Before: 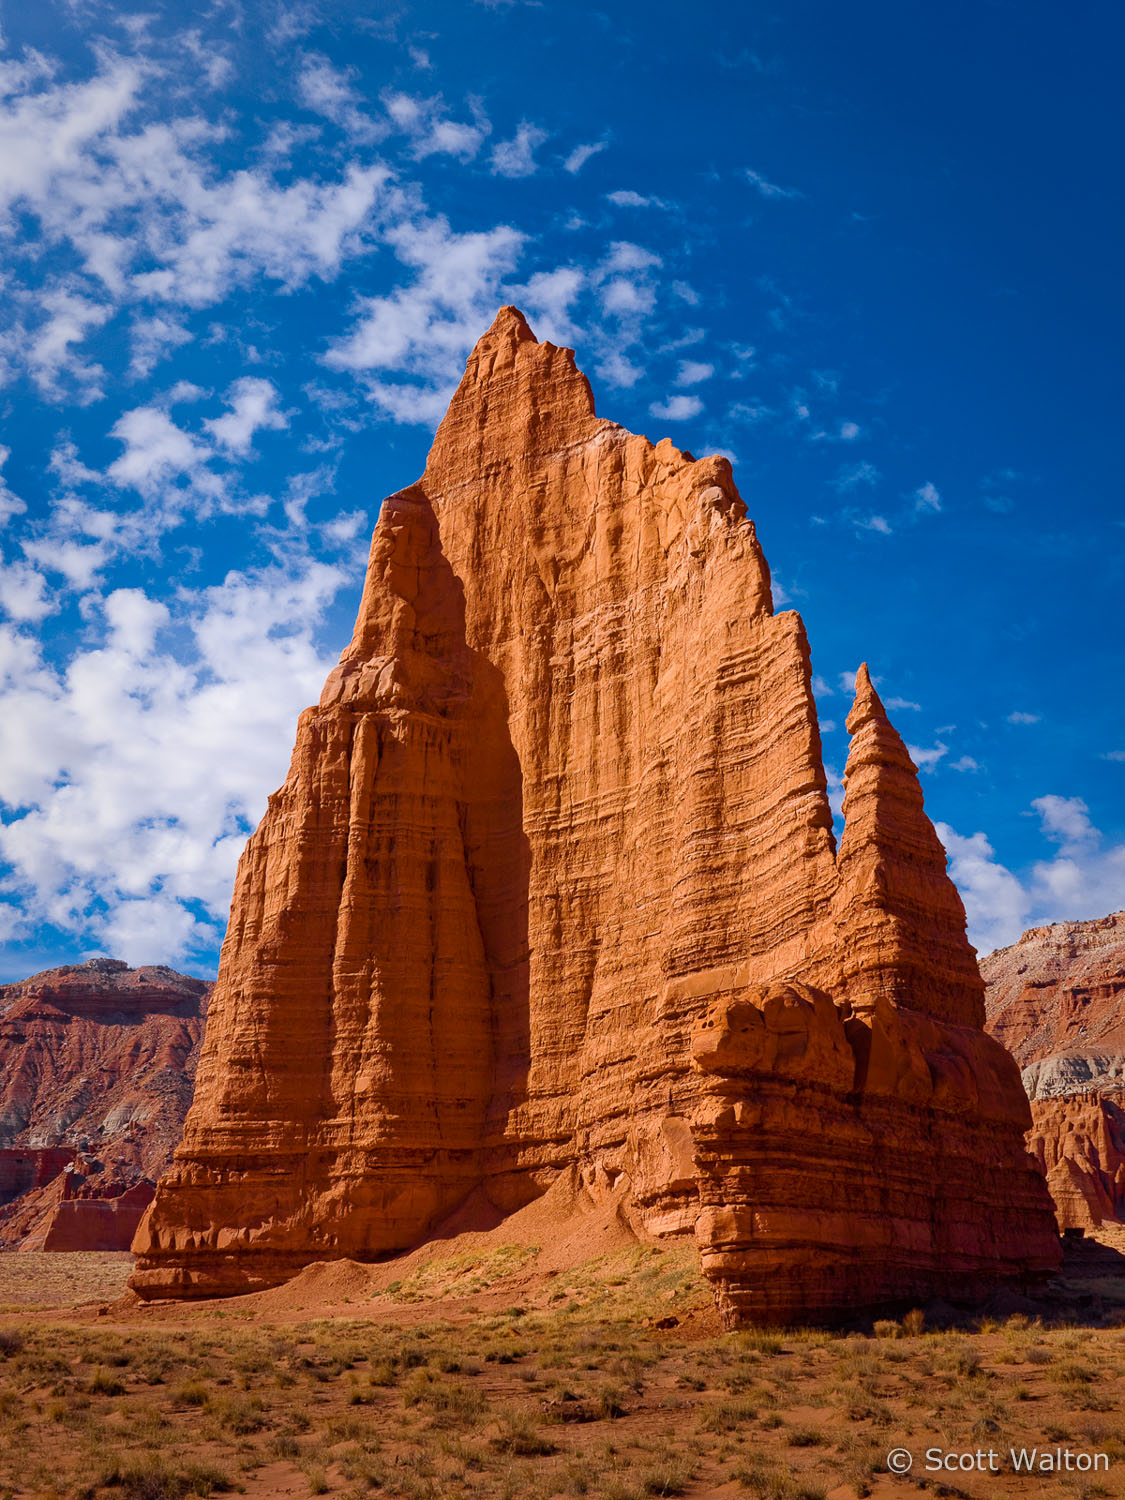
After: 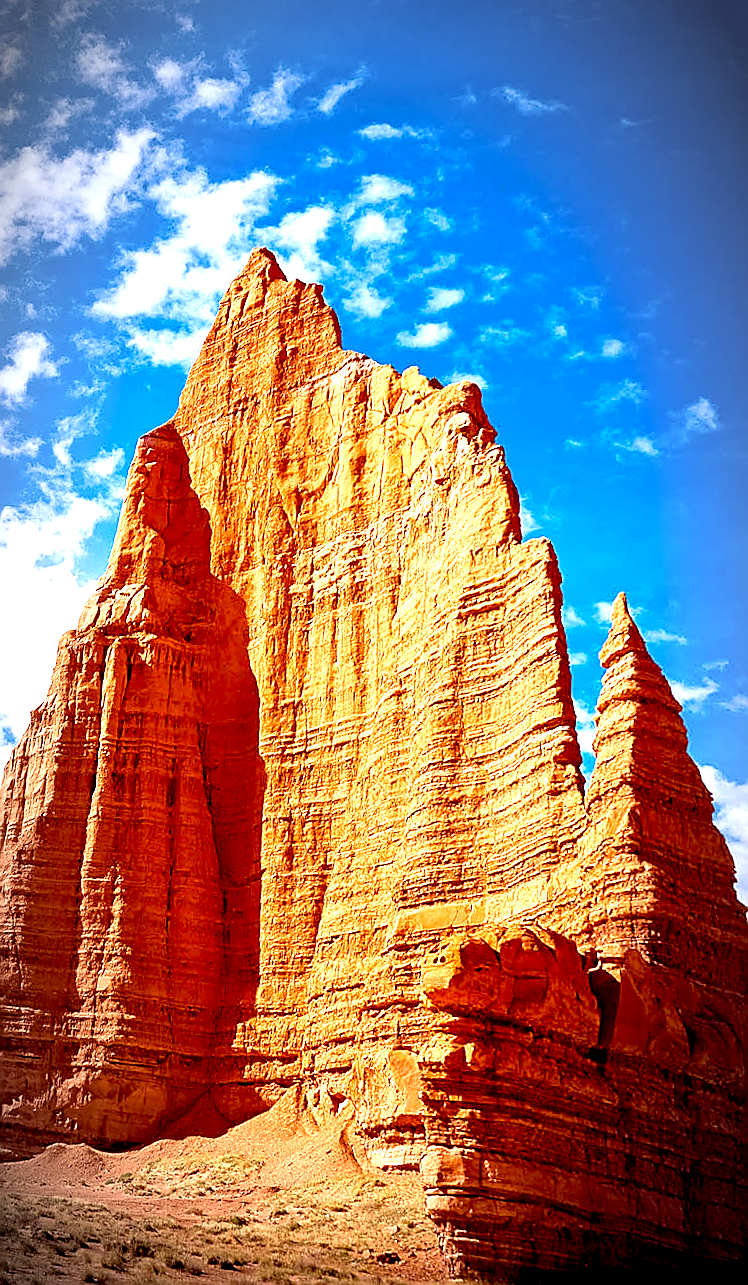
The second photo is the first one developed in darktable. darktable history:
crop and rotate: left 15.546%, right 17.787%
exposure: black level correction 0.016, exposure 1.774 EV, compensate highlight preservation false
sharpen: radius 1.4, amount 1.25, threshold 0.7
vignetting: fall-off start 67.5%, fall-off radius 67.23%, brightness -0.813, automatic ratio true
rotate and perspective: rotation 1.69°, lens shift (vertical) -0.023, lens shift (horizontal) -0.291, crop left 0.025, crop right 0.988, crop top 0.092, crop bottom 0.842
